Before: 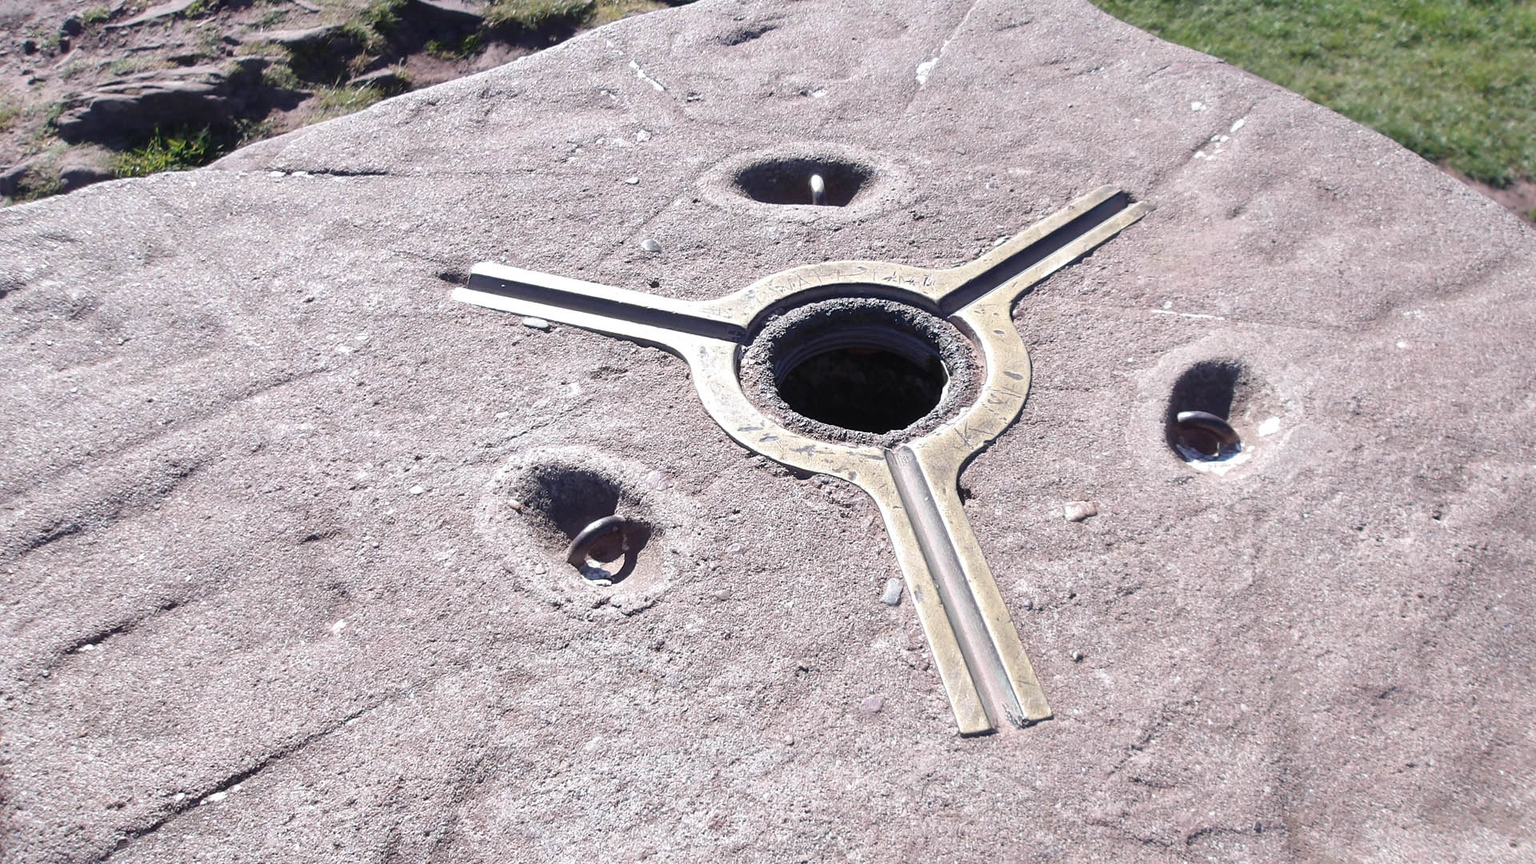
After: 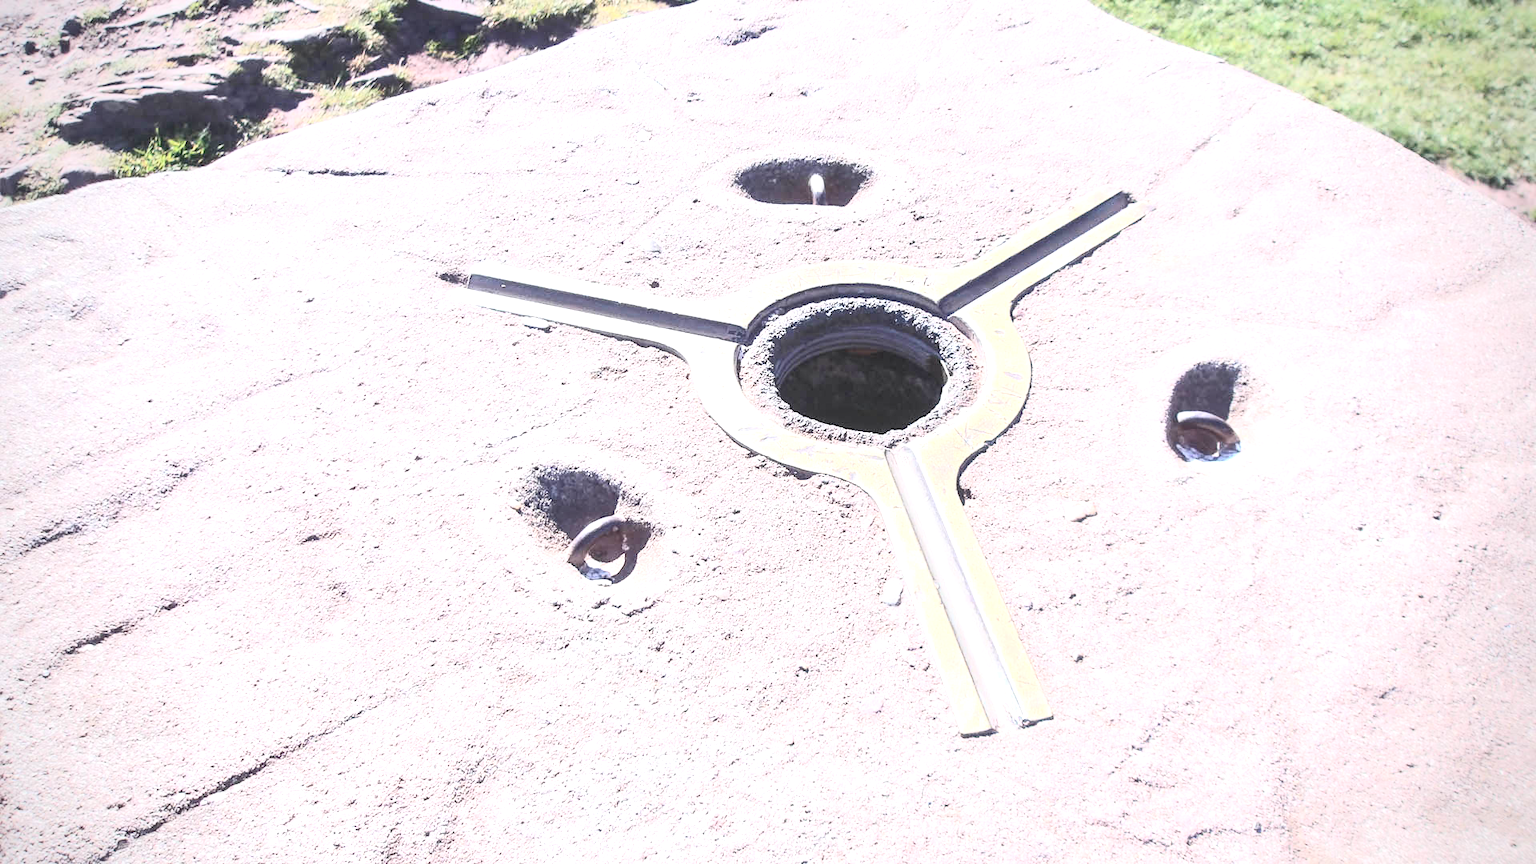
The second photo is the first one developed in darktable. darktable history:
tone equalizer: edges refinement/feathering 500, mask exposure compensation -1.57 EV, preserve details no
local contrast: on, module defaults
contrast brightness saturation: contrast 0.382, brightness 0.524
exposure: exposure 1 EV, compensate highlight preservation false
vignetting: fall-off radius 60.9%
